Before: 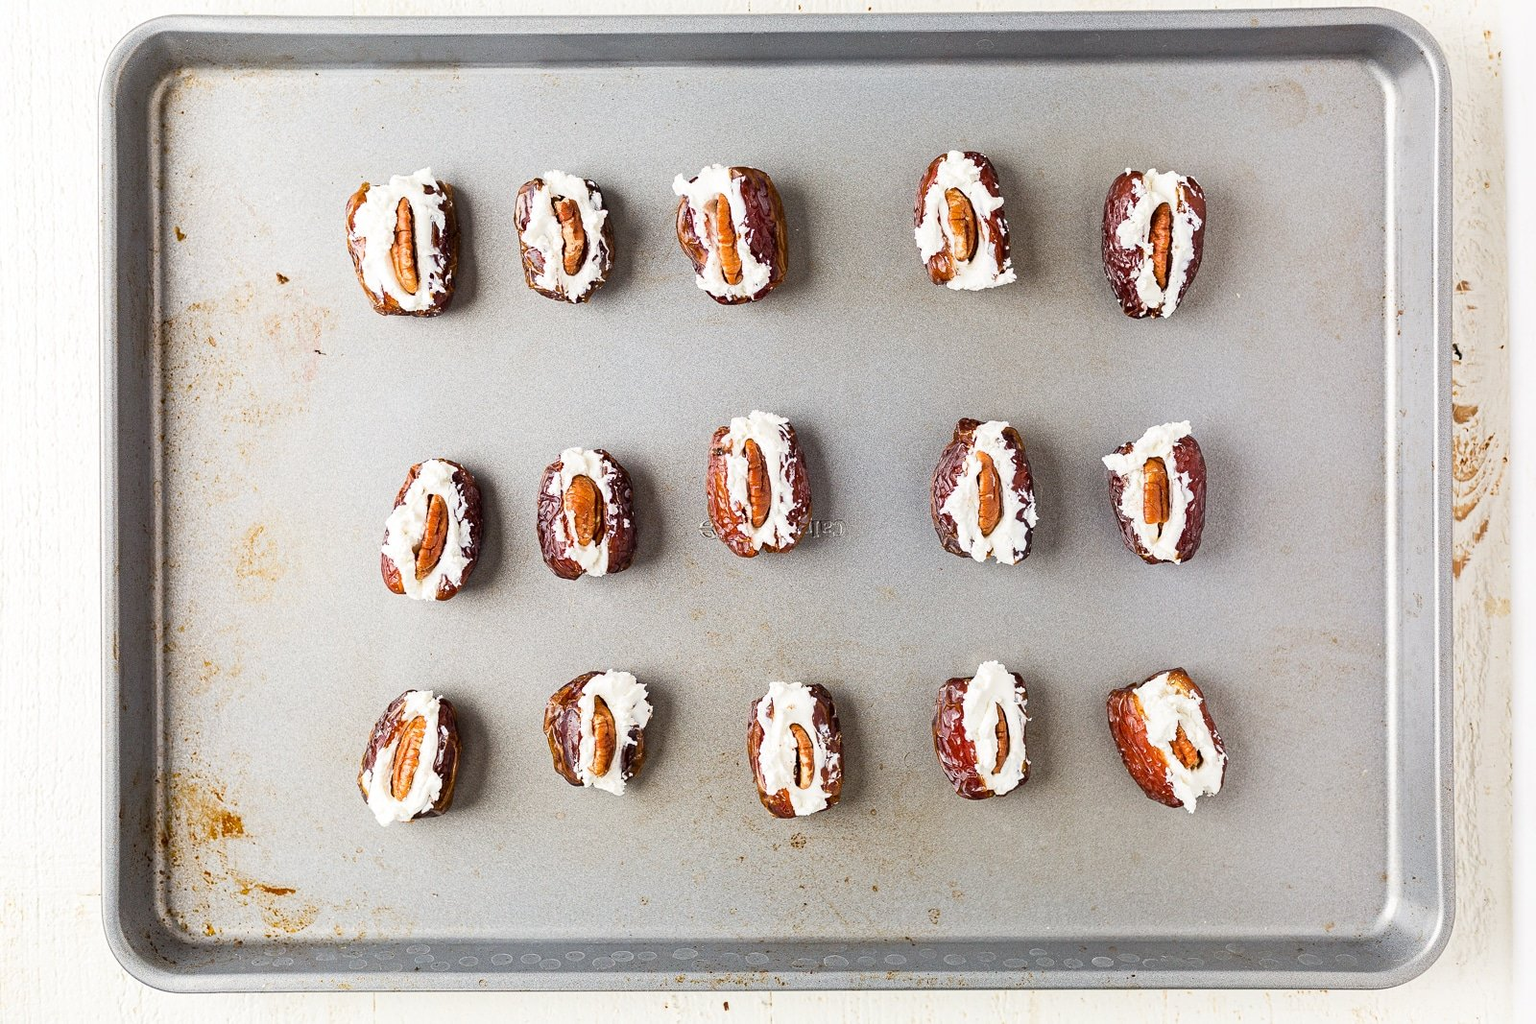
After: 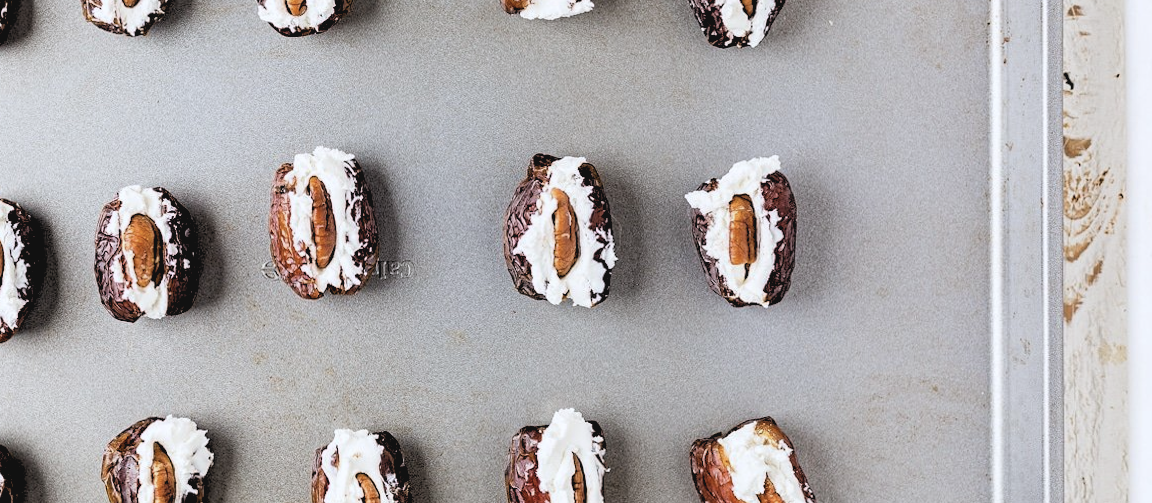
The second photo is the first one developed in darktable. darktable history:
rotate and perspective: lens shift (horizontal) -0.055, automatic cropping off
contrast brightness saturation: contrast -0.1, saturation -0.1
rgb levels: levels [[0.034, 0.472, 0.904], [0, 0.5, 1], [0, 0.5, 1]]
crop and rotate: left 27.938%, top 27.046%, bottom 27.046%
color zones: curves: ch0 [(0, 0.5) (0.143, 0.5) (0.286, 0.5) (0.429, 0.504) (0.571, 0.5) (0.714, 0.509) (0.857, 0.5) (1, 0.5)]; ch1 [(0, 0.425) (0.143, 0.425) (0.286, 0.375) (0.429, 0.405) (0.571, 0.5) (0.714, 0.47) (0.857, 0.425) (1, 0.435)]; ch2 [(0, 0.5) (0.143, 0.5) (0.286, 0.5) (0.429, 0.517) (0.571, 0.5) (0.714, 0.51) (0.857, 0.5) (1, 0.5)]
white balance: red 0.976, blue 1.04
